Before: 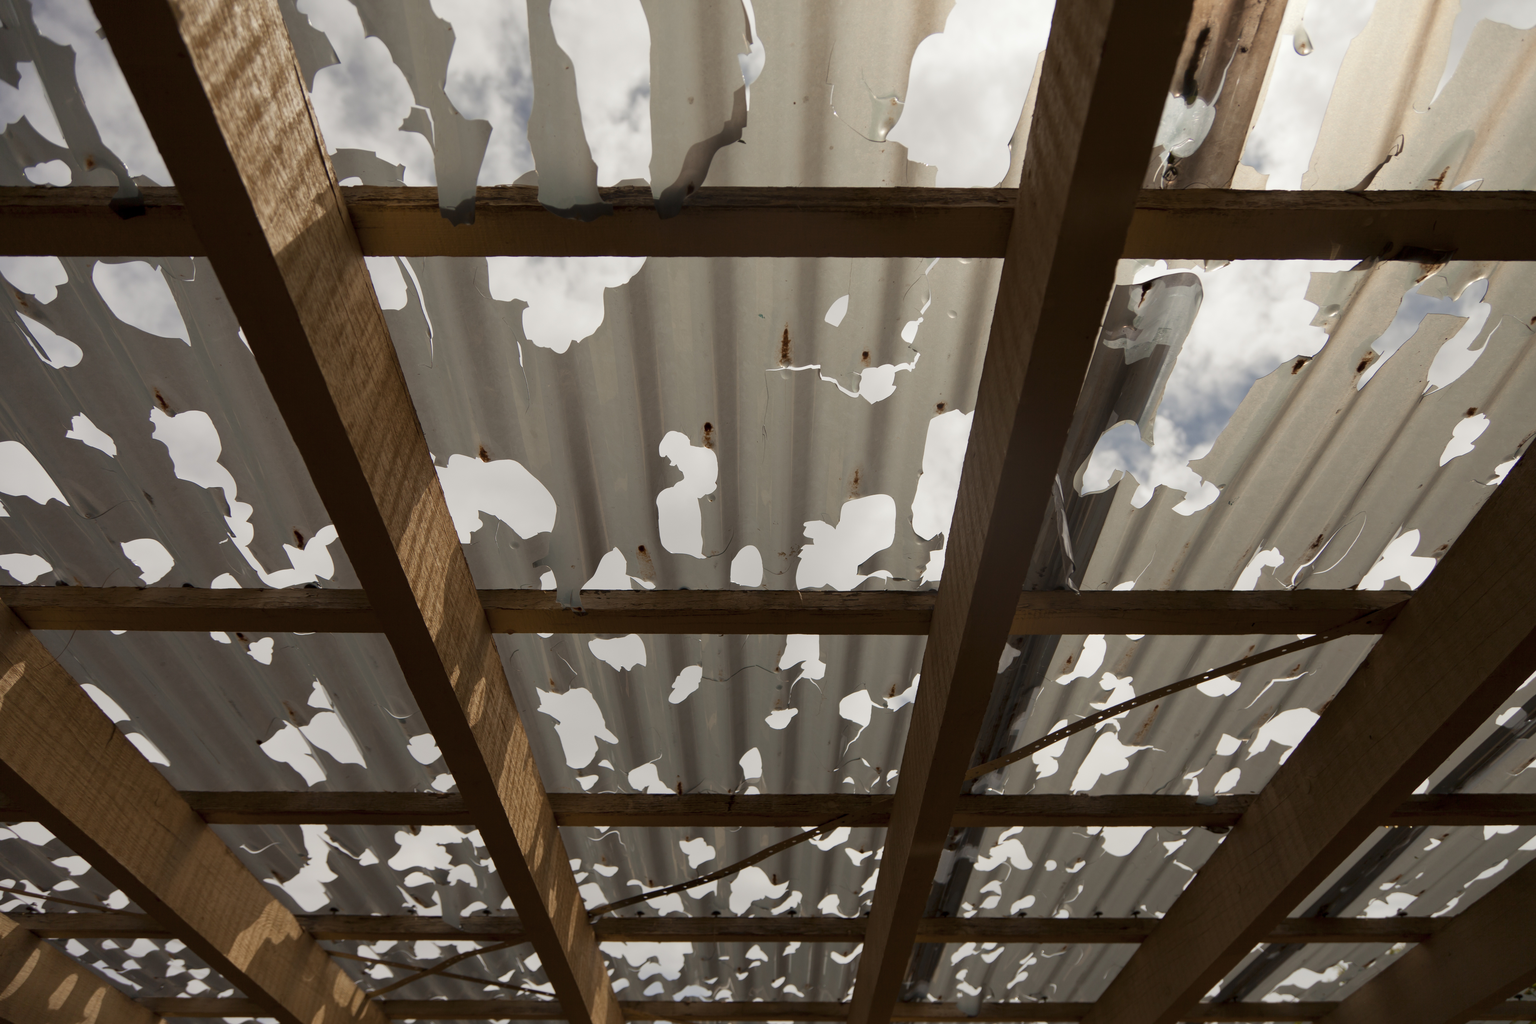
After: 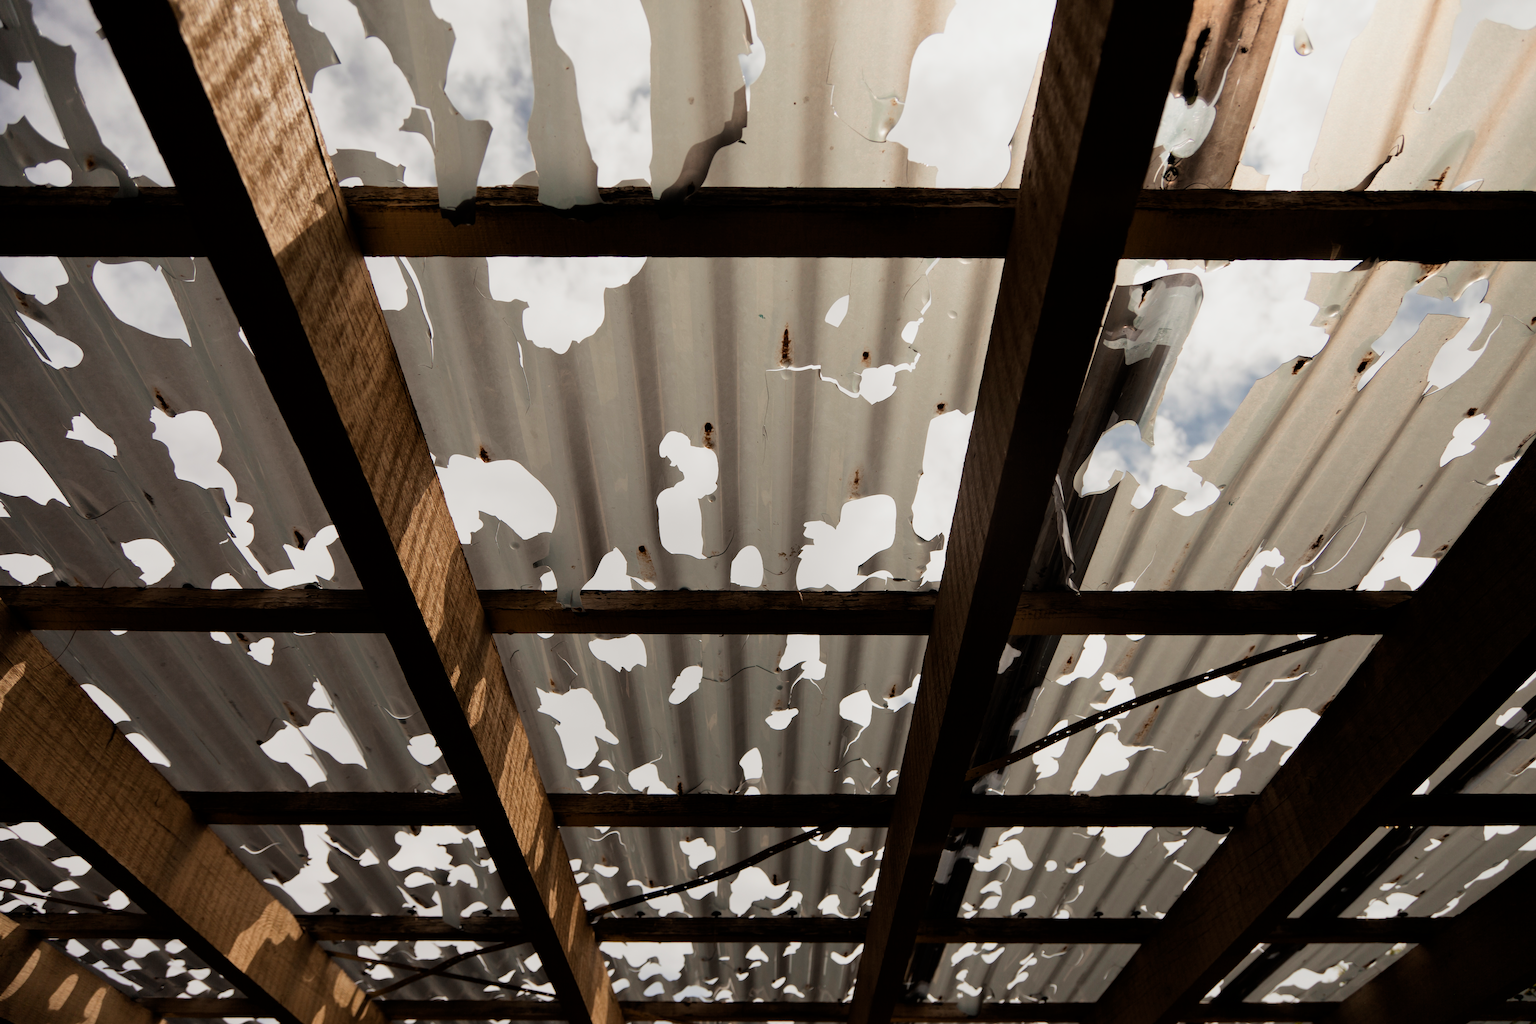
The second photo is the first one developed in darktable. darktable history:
filmic rgb: black relative exposure -5.15 EV, white relative exposure 3.56 EV, hardness 3.18, contrast 1.3, highlights saturation mix -48.65%
exposure: exposure 0.296 EV, compensate exposure bias true, compensate highlight preservation false
